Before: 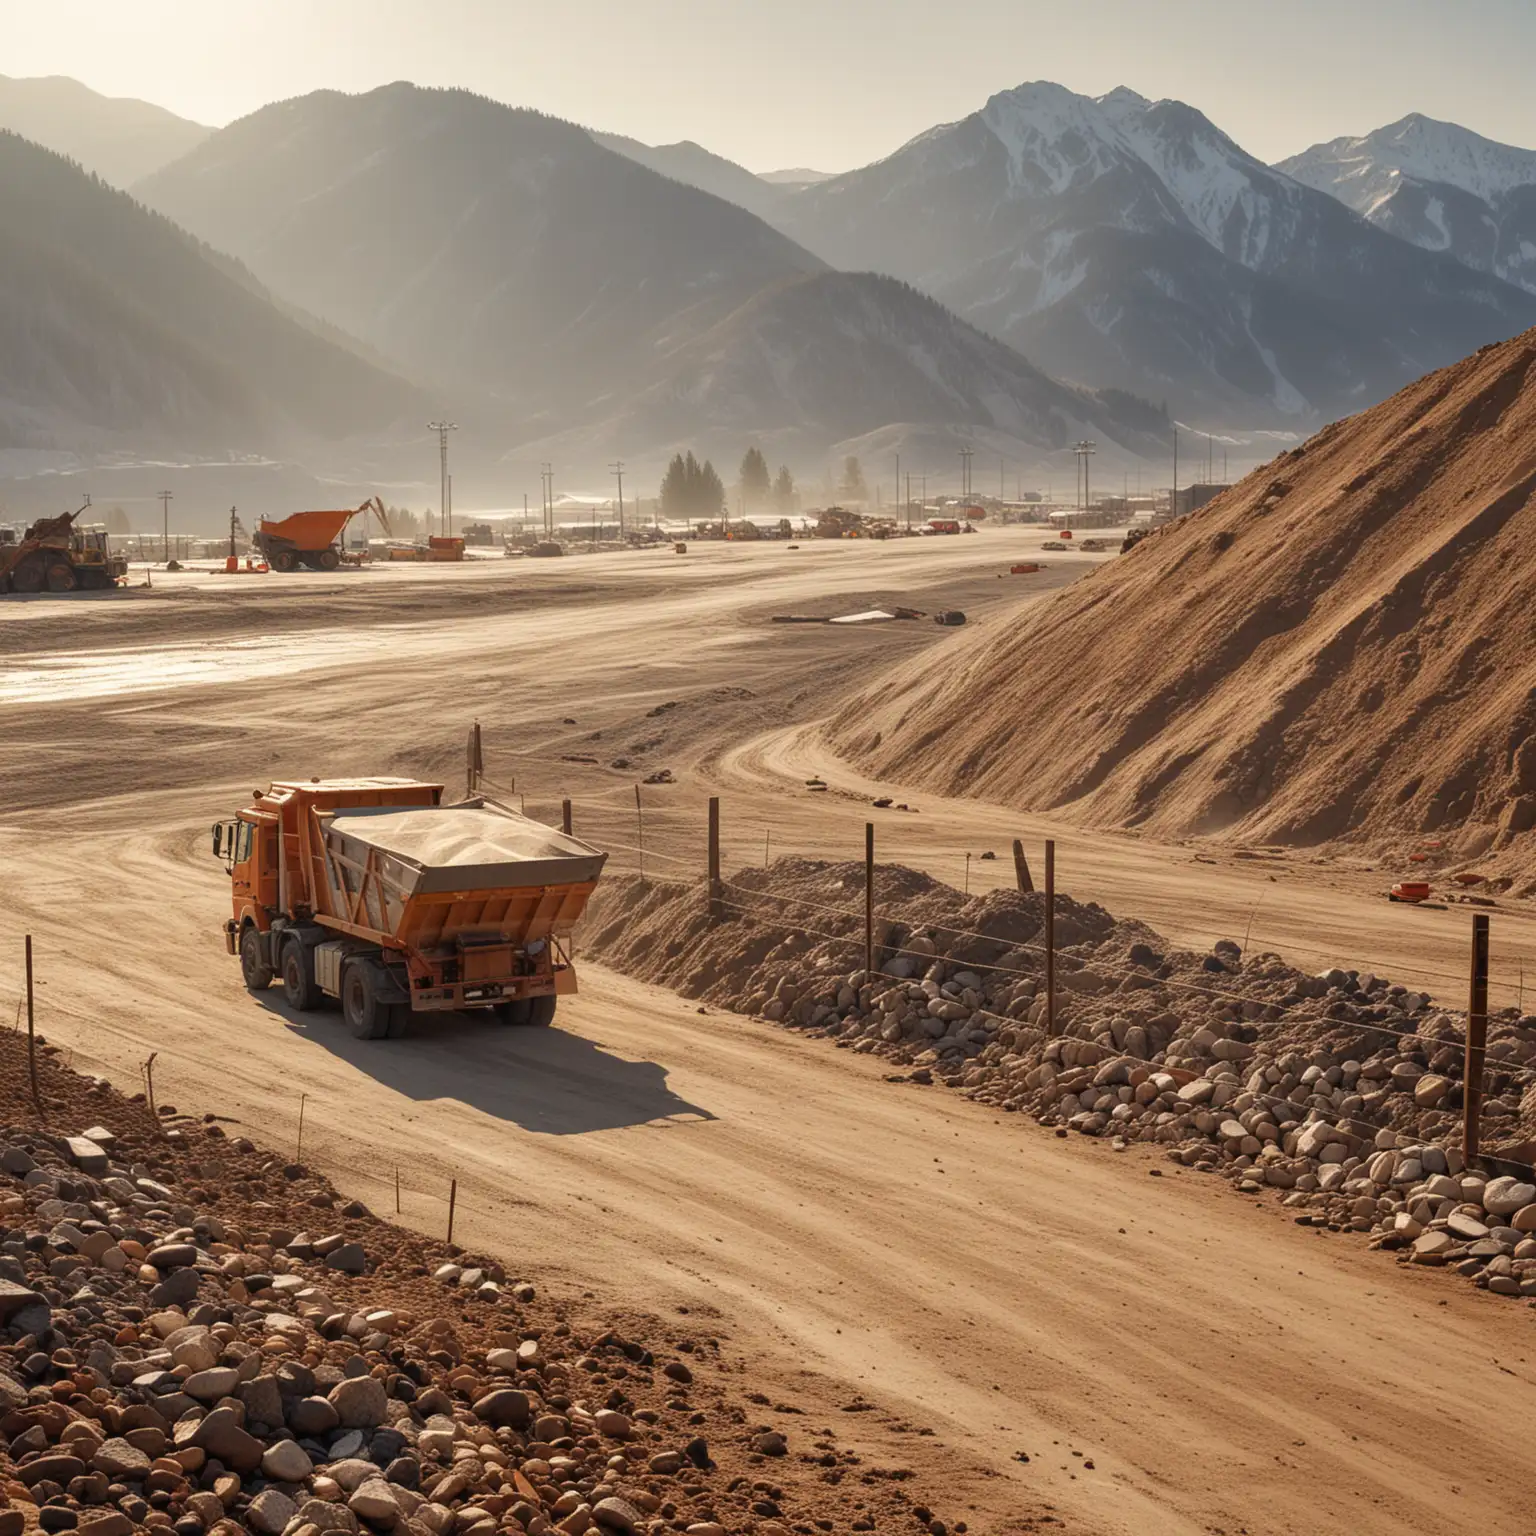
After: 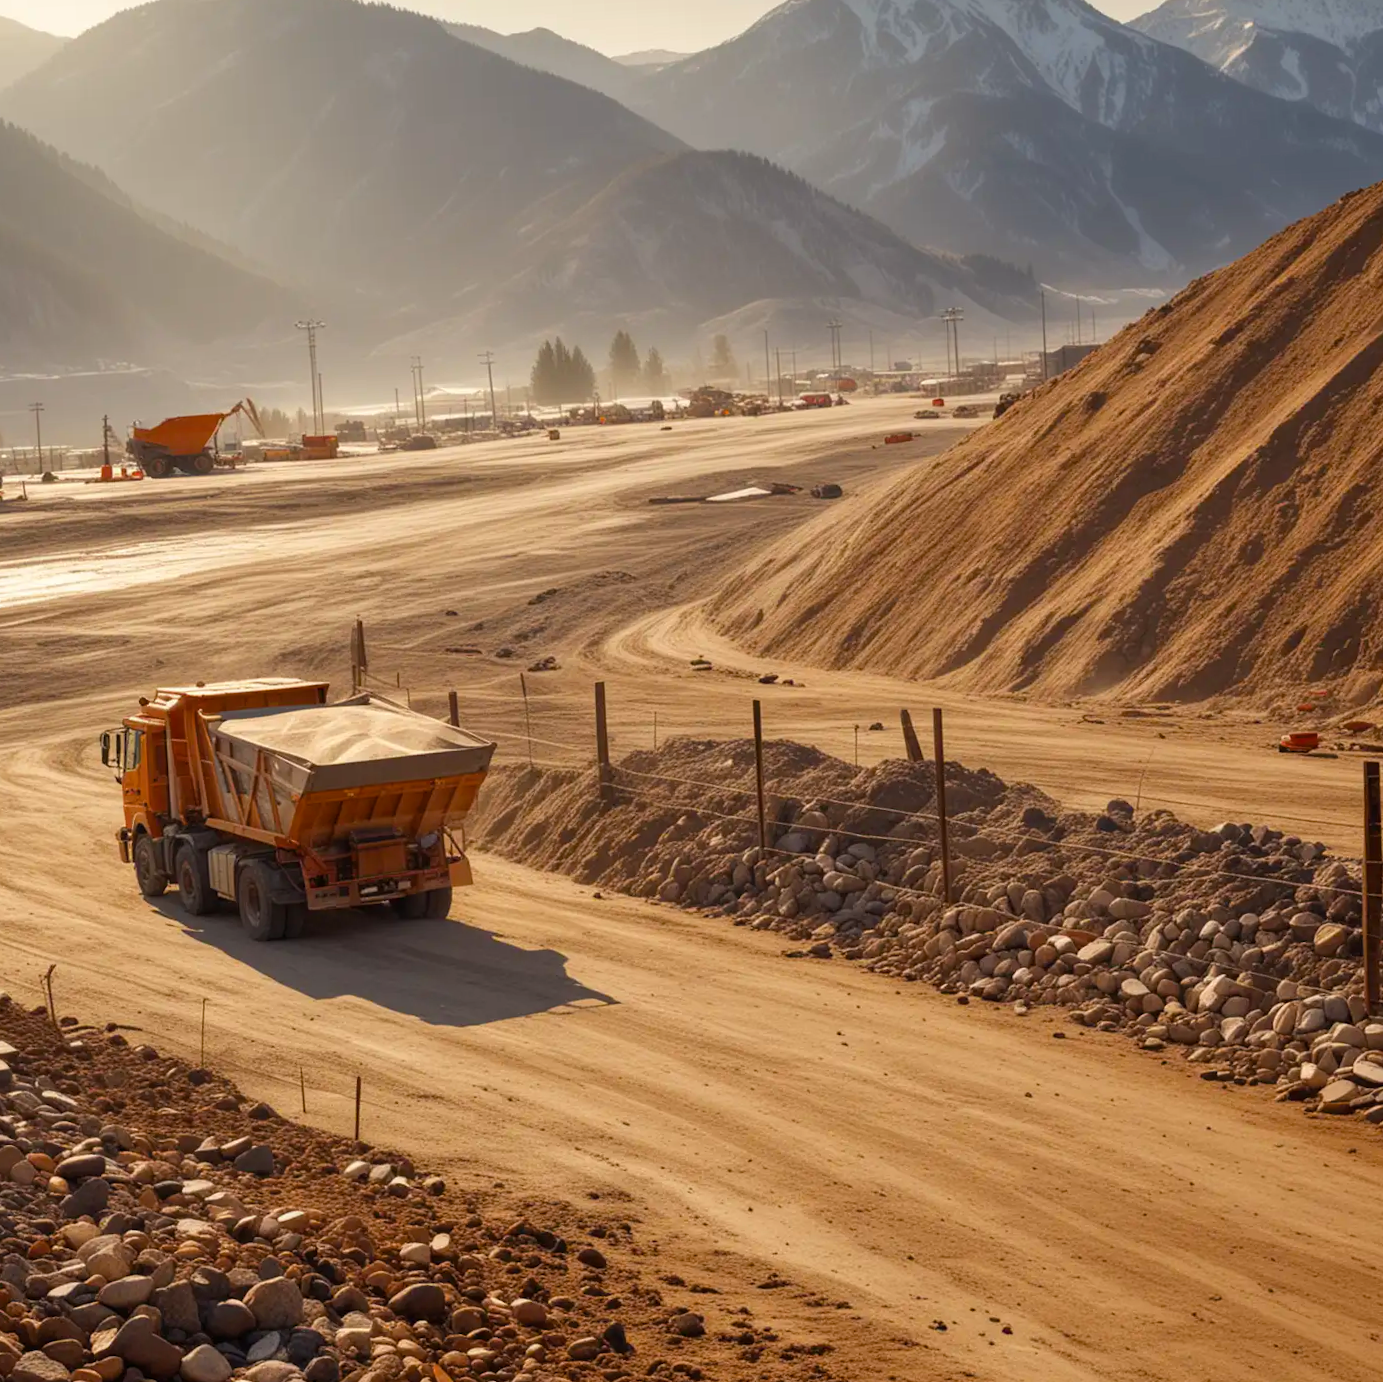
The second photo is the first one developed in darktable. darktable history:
color balance rgb: shadows lift › chroma 1.044%, shadows lift › hue 242.37°, power › chroma 0.31%, power › hue 24.85°, perceptual saturation grading › global saturation 24.872%
crop and rotate: angle 2.82°, left 5.581%, top 5.682%
